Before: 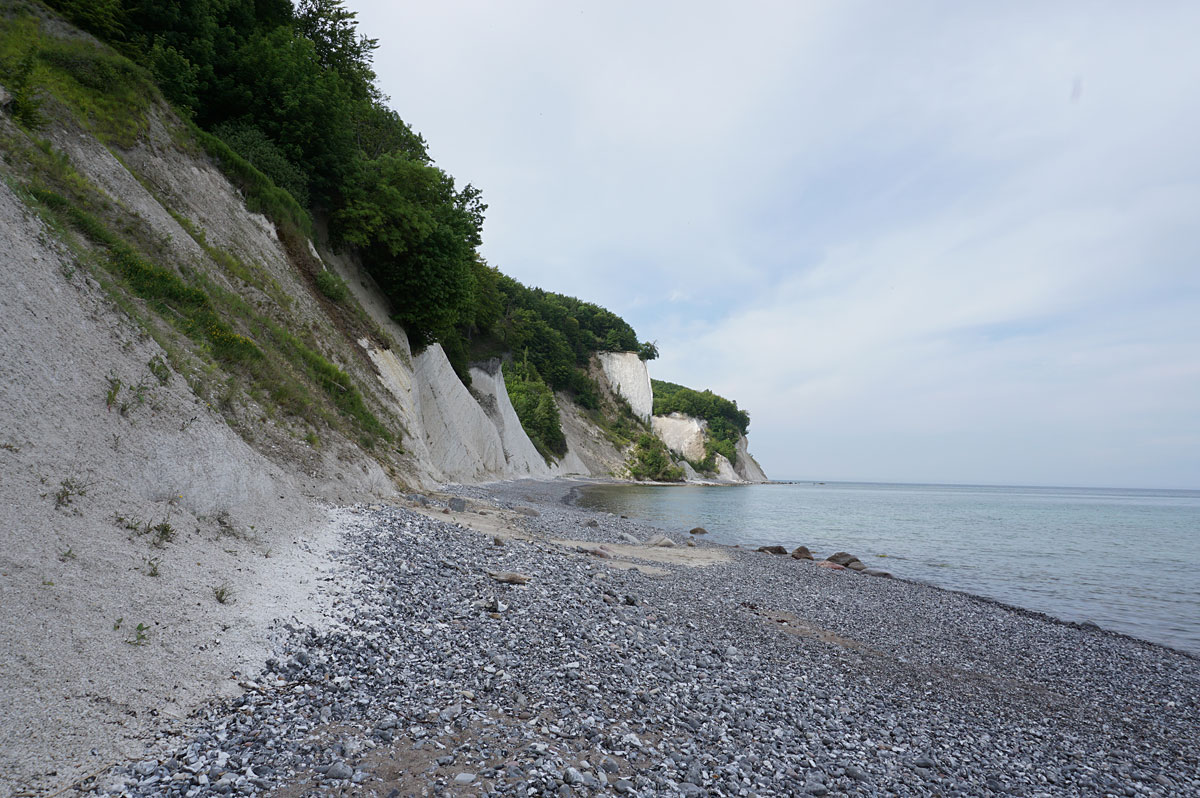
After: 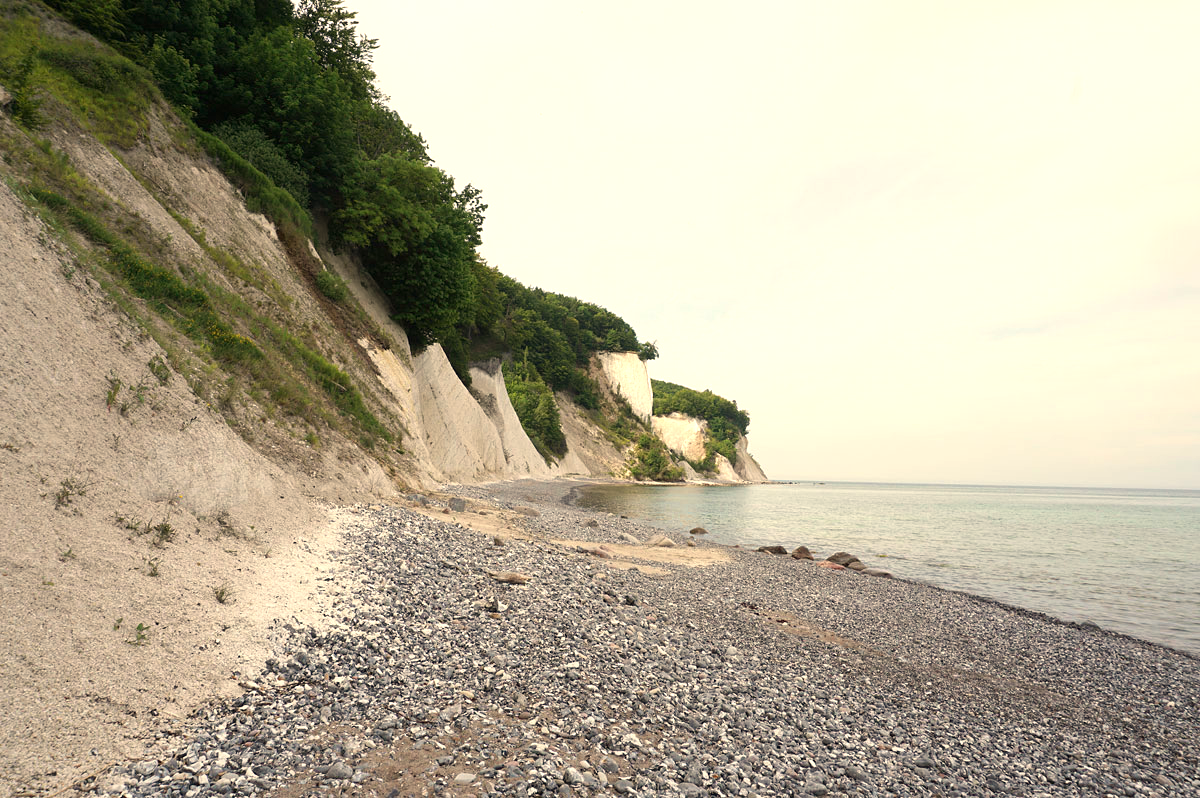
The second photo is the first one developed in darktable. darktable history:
exposure: black level correction 0, exposure 0.7 EV, compensate exposure bias true, compensate highlight preservation false
white balance: red 1.138, green 0.996, blue 0.812
